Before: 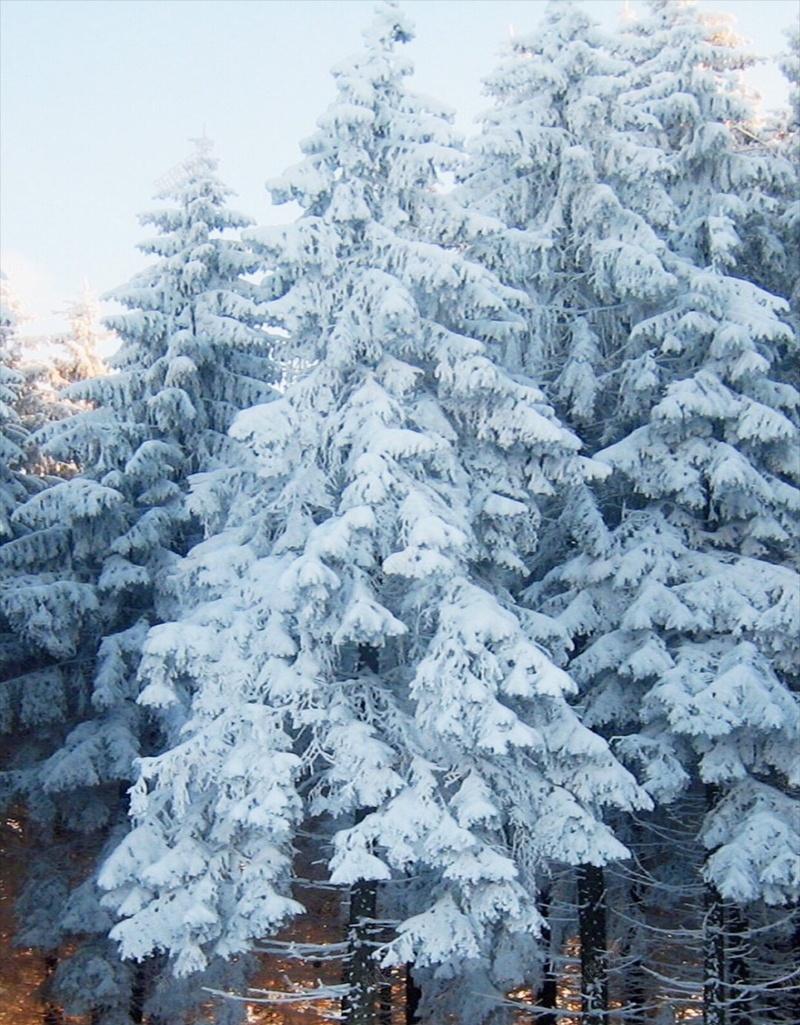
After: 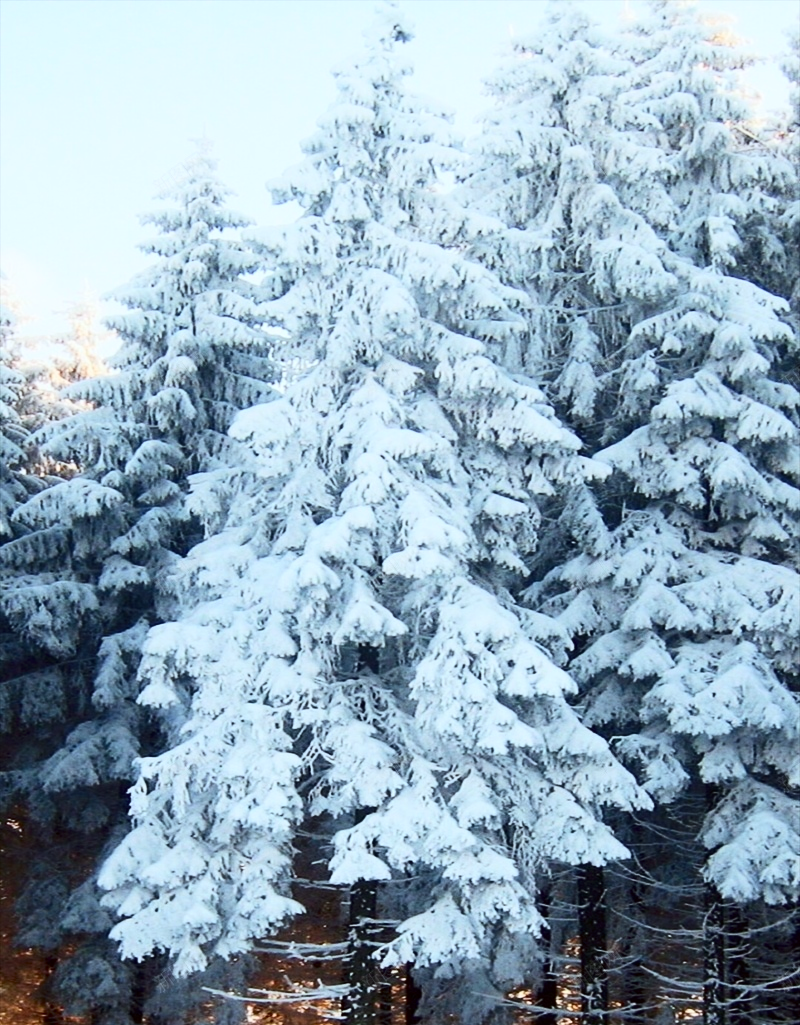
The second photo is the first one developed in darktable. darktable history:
color correction: highlights a* -2.73, highlights b* -2.09, shadows a* 2.41, shadows b* 2.73
contrast brightness saturation: contrast 0.28
